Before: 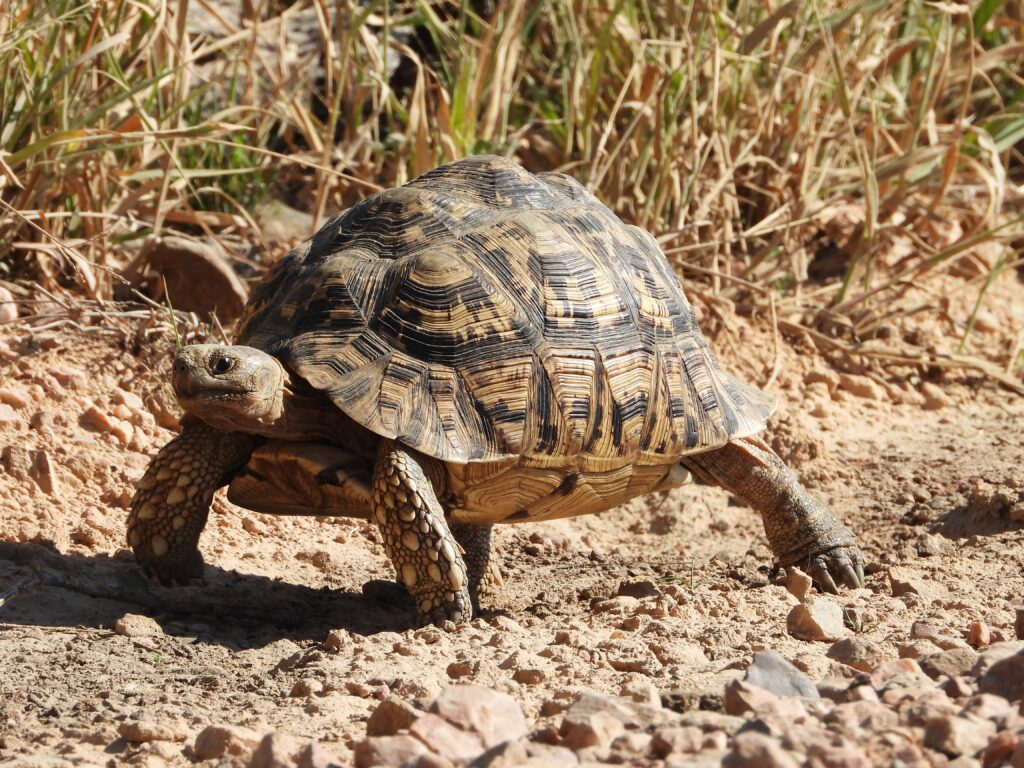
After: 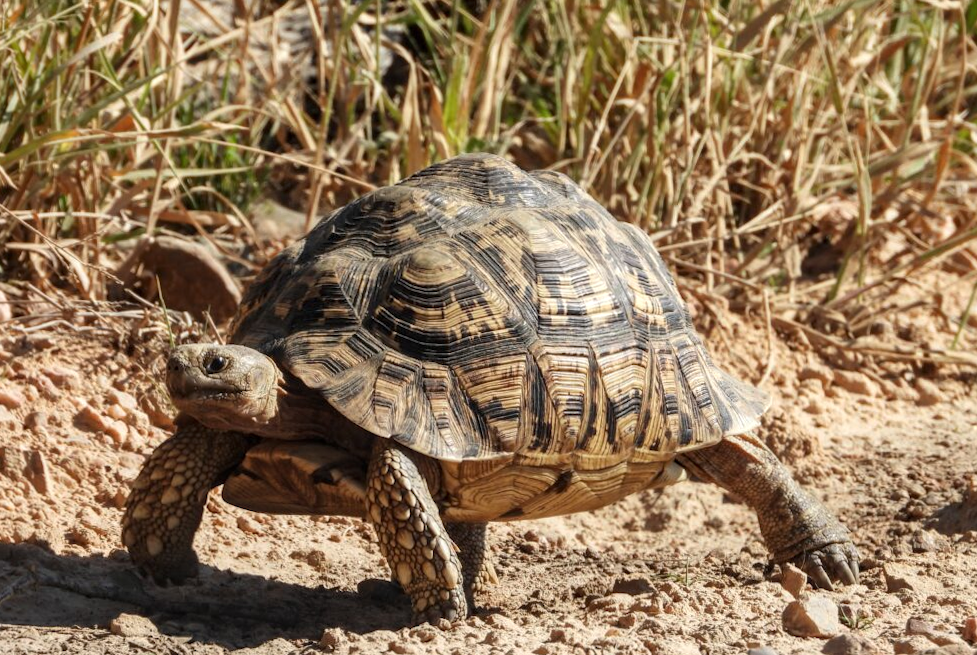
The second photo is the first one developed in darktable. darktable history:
local contrast: on, module defaults
crop and rotate: angle 0.284°, left 0.337%, right 3.605%, bottom 14.113%
